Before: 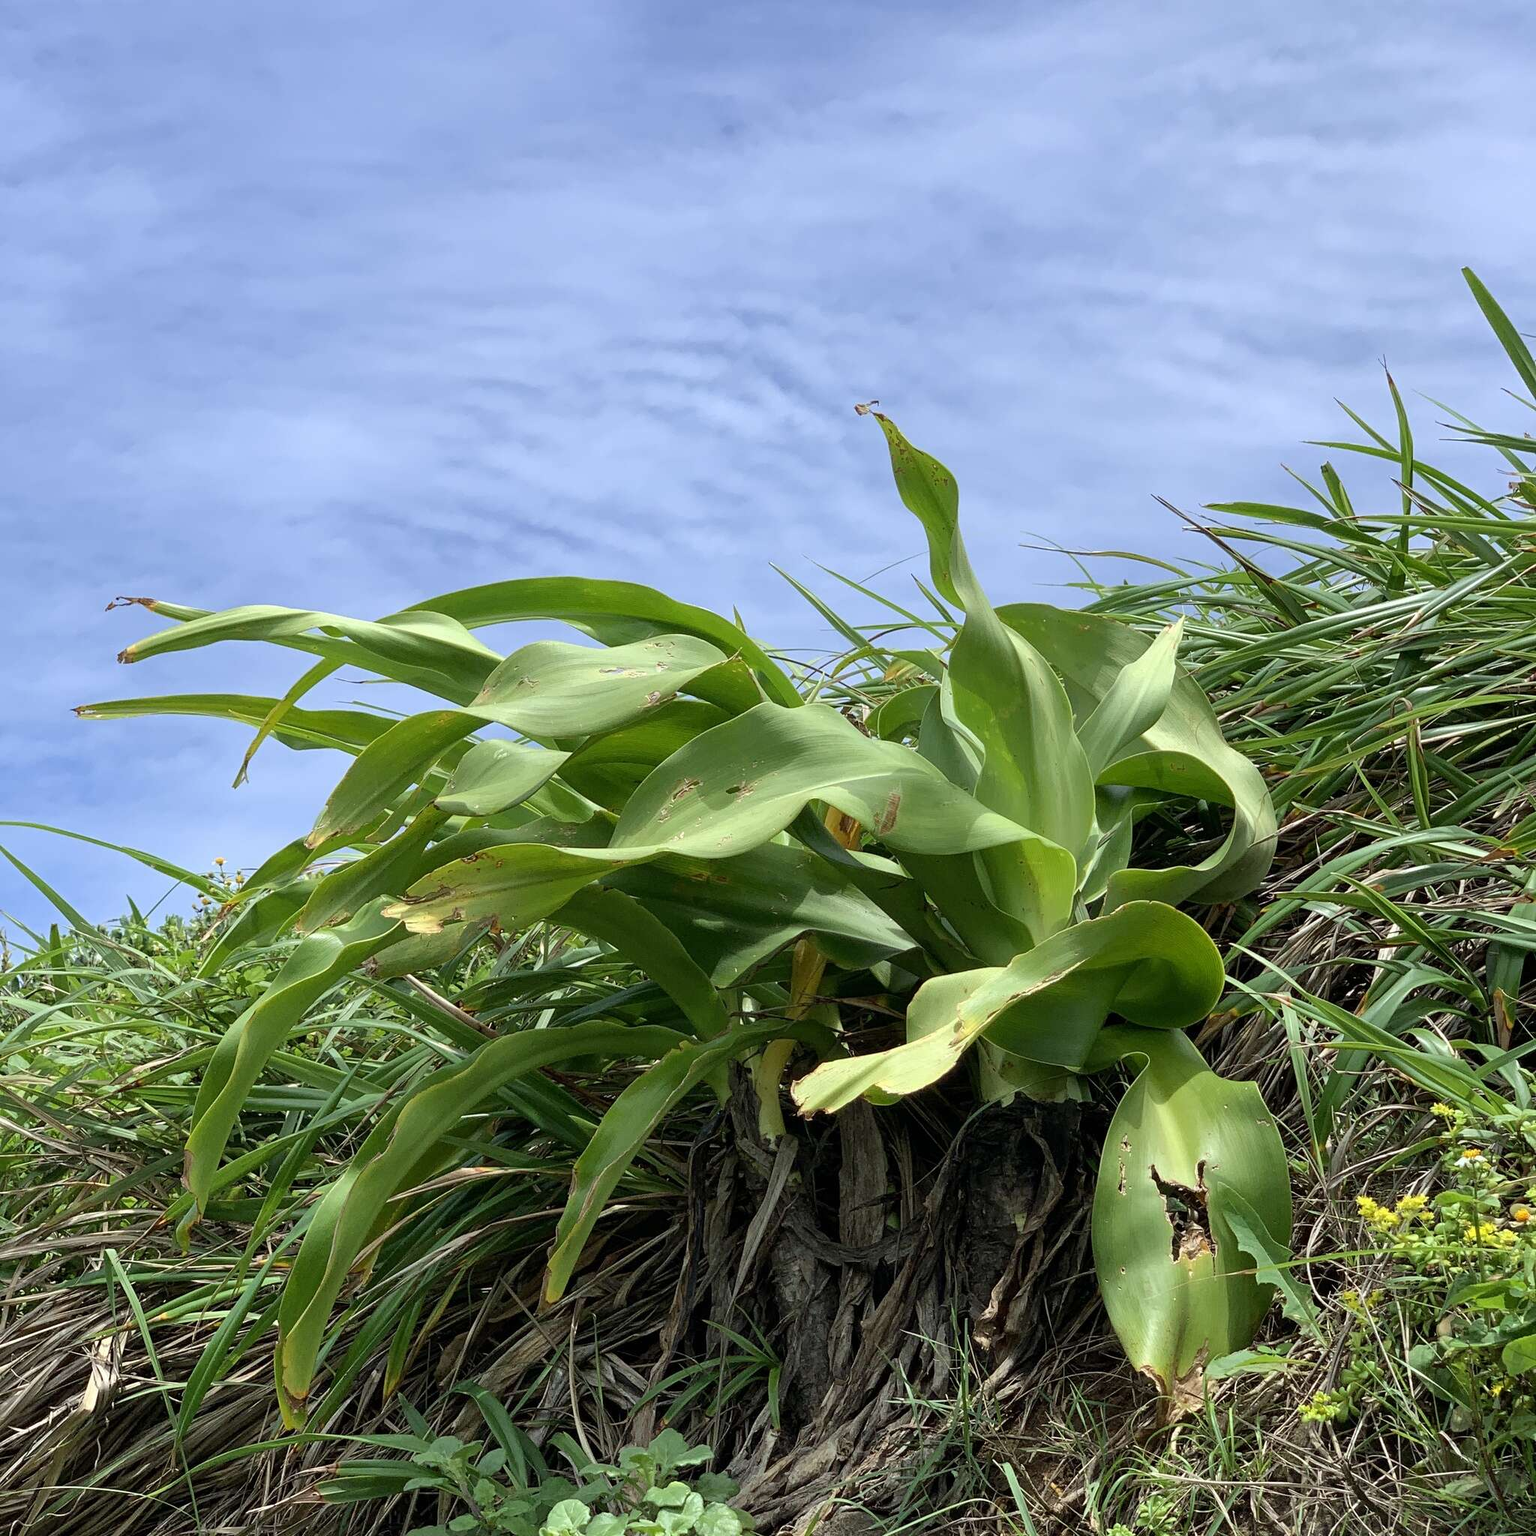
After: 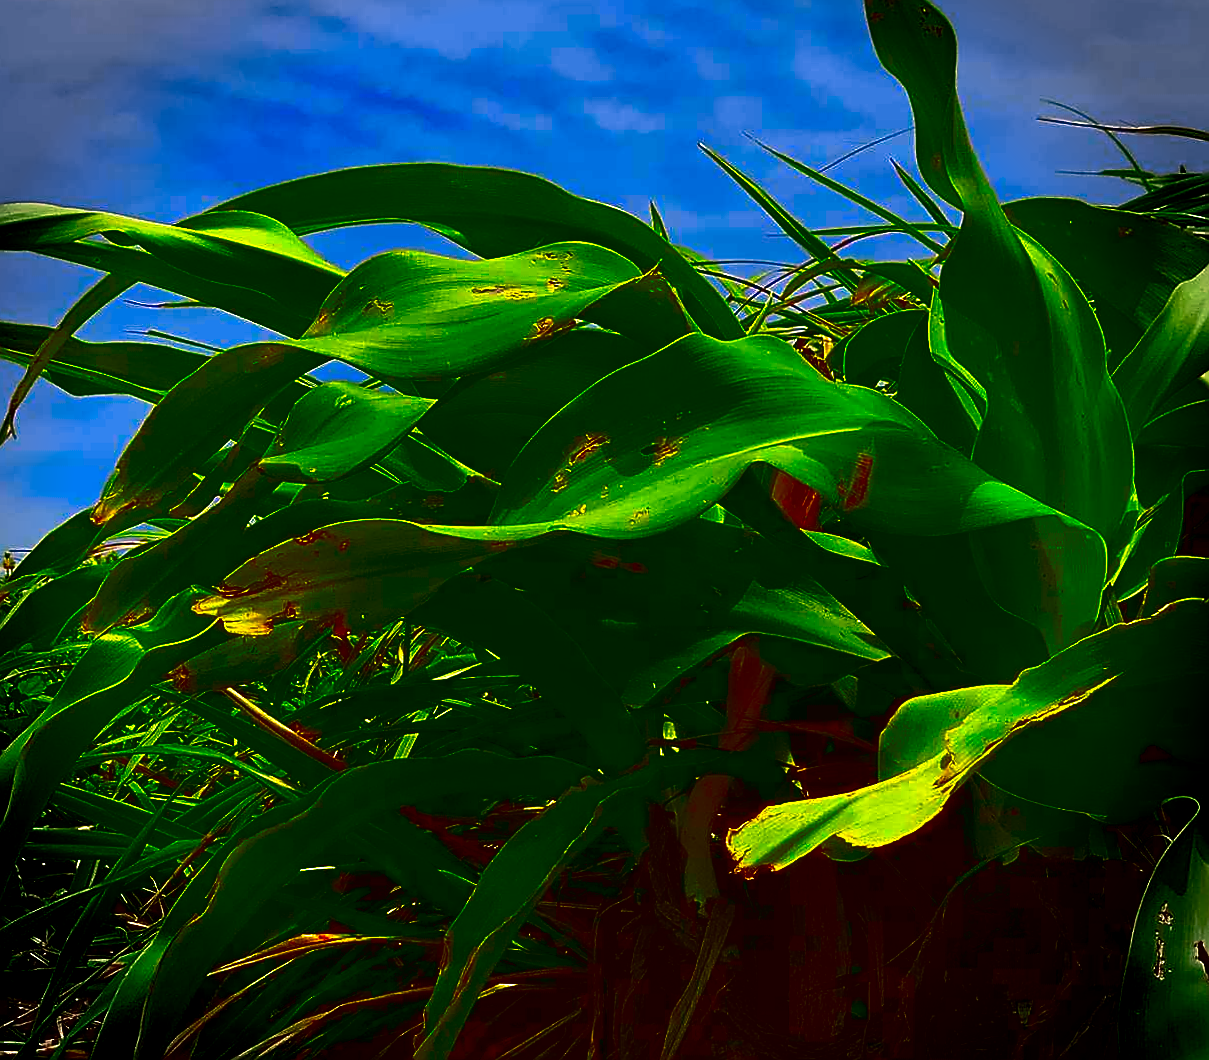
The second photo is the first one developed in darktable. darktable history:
color correction: highlights a* 10.44, highlights b* 30.04, shadows a* 2.73, shadows b* 17.51, saturation 1.72
crop: left 13.312%, top 31.28%, right 24.627%, bottom 15.582%
contrast brightness saturation: brightness -1, saturation 1
vignetting: fall-off start 88.03%, fall-off radius 24.9%
rotate and perspective: rotation 0.074°, lens shift (vertical) 0.096, lens shift (horizontal) -0.041, crop left 0.043, crop right 0.952, crop top 0.024, crop bottom 0.979
exposure: exposure 0 EV, compensate highlight preservation false
sharpen: radius 1.4, amount 1.25, threshold 0.7
